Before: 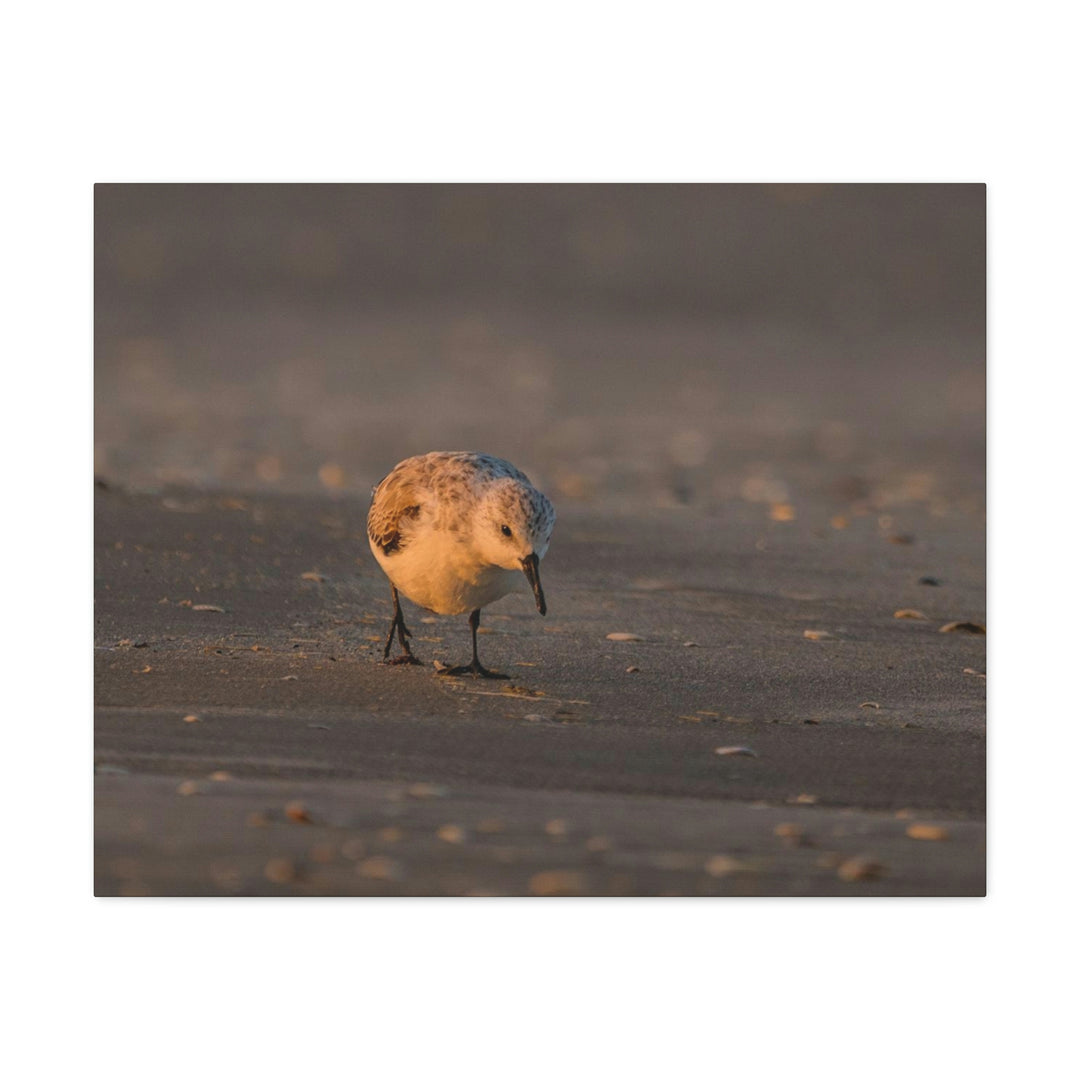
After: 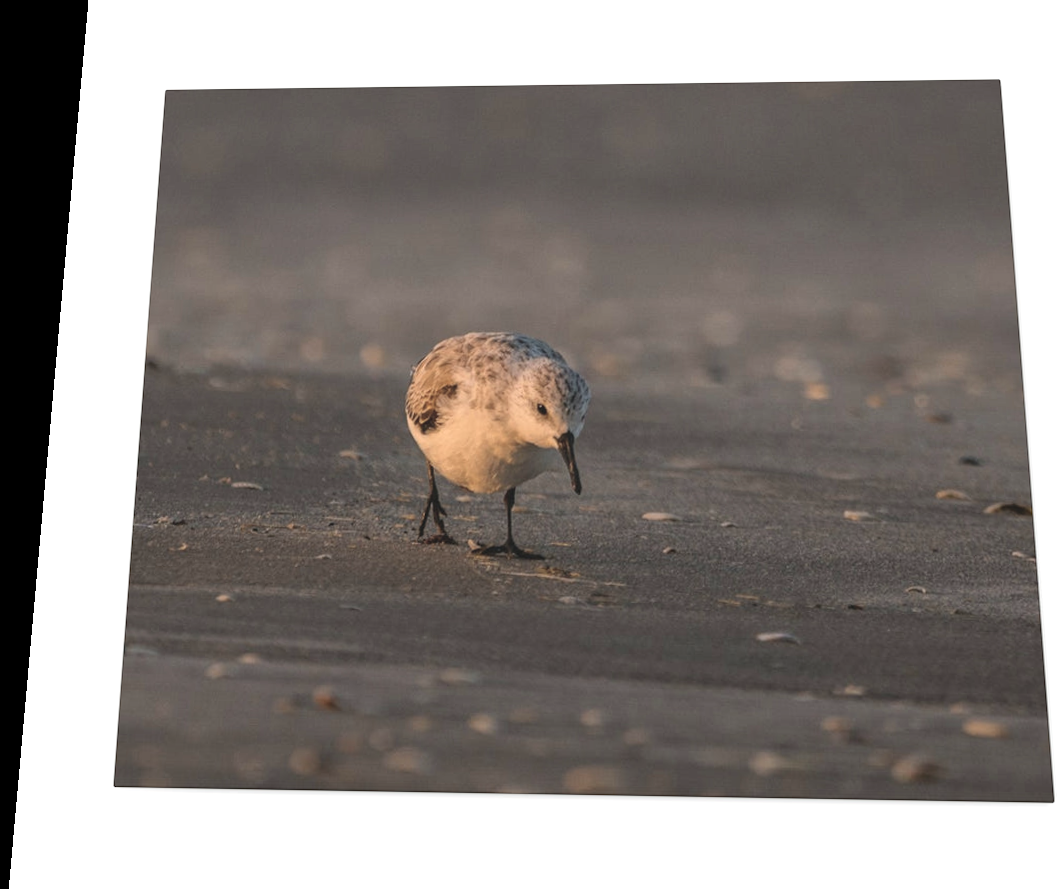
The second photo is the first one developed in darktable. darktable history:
rotate and perspective: rotation 0.128°, lens shift (vertical) -0.181, lens shift (horizontal) -0.044, shear 0.001, automatic cropping off
contrast brightness saturation: contrast 0.1, saturation -0.36
exposure: exposure 0.3 EV, compensate highlight preservation false
crop: top 7.49%, right 9.717%, bottom 11.943%
